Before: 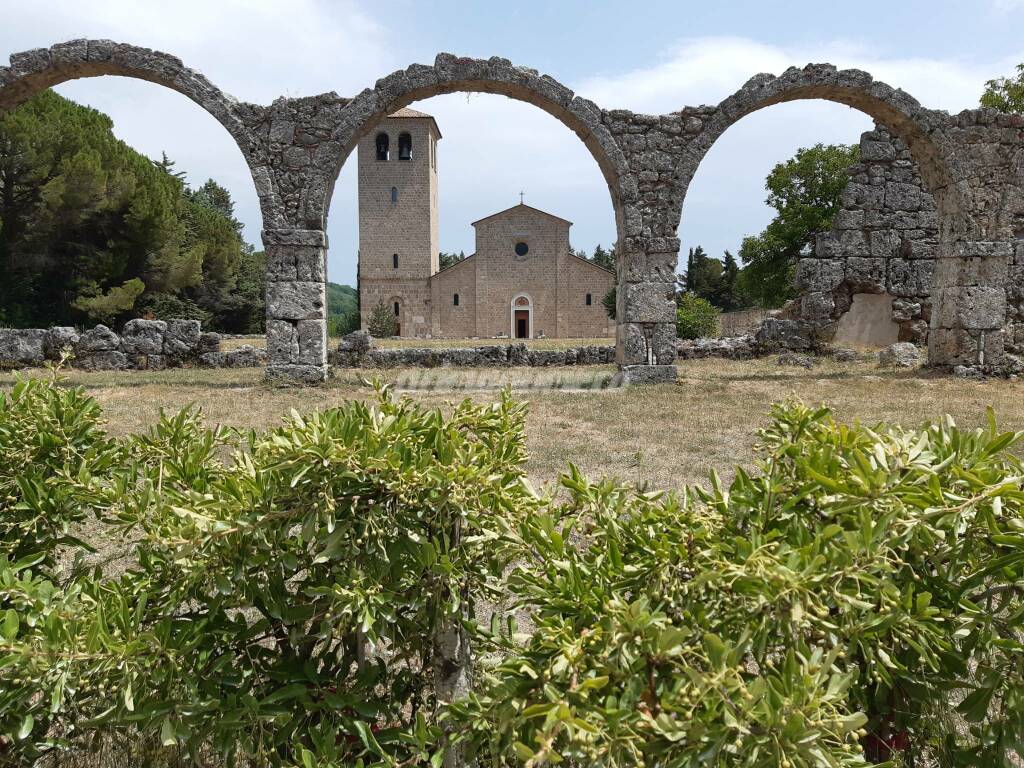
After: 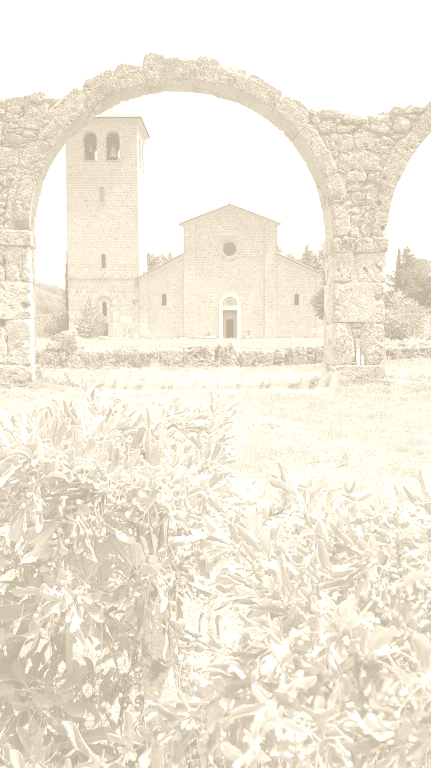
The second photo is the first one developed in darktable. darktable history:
color correction: highlights a* -0.137, highlights b* 0.137
contrast brightness saturation: contrast -0.1, brightness 0.05, saturation 0.08
crop: left 28.583%, right 29.231%
colorize: hue 36°, saturation 71%, lightness 80.79%
white balance: red 1.045, blue 0.932
